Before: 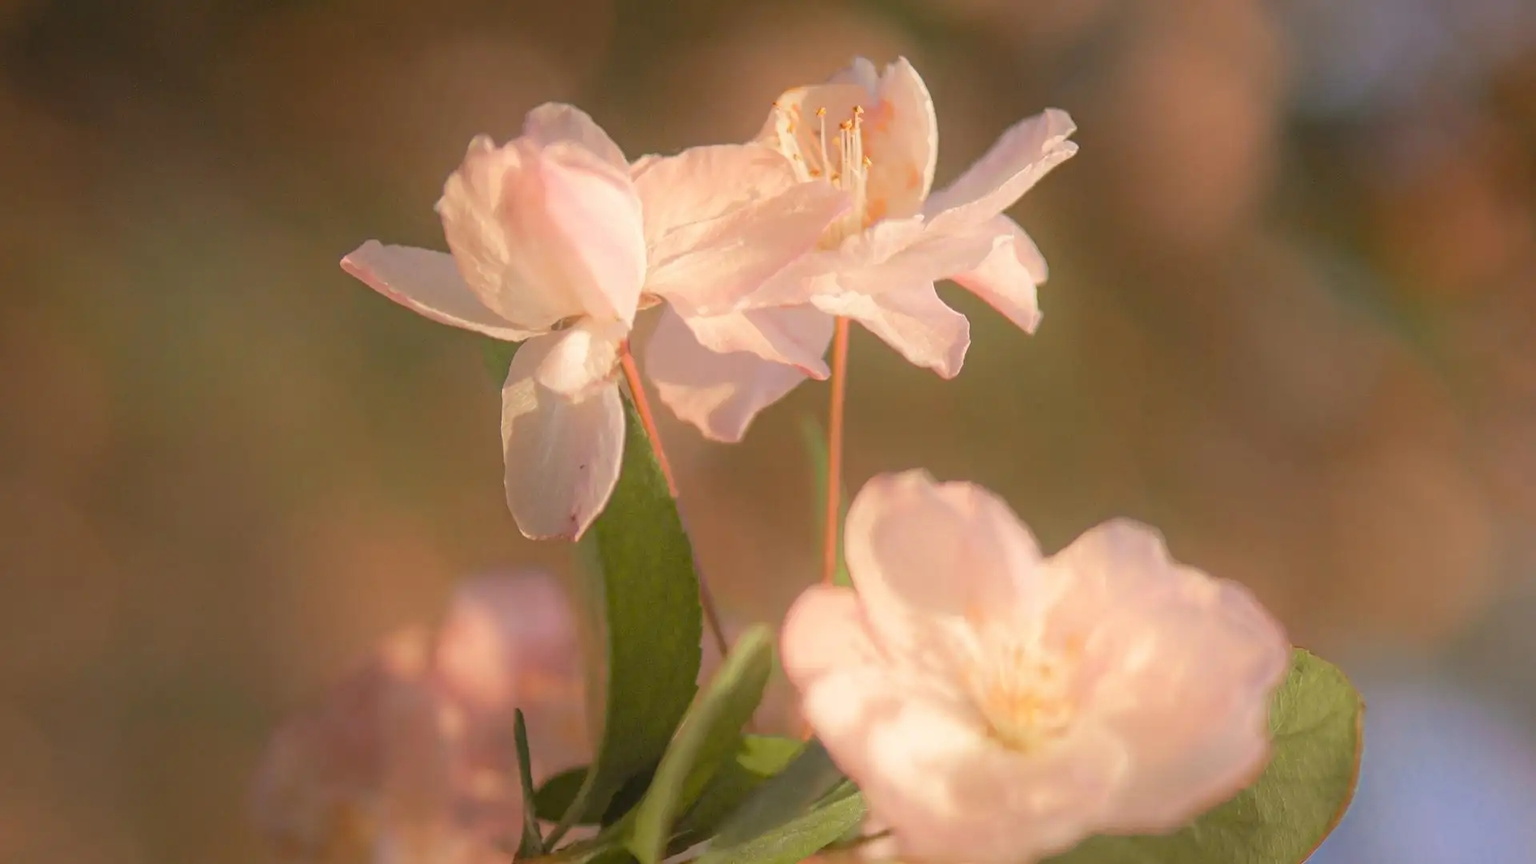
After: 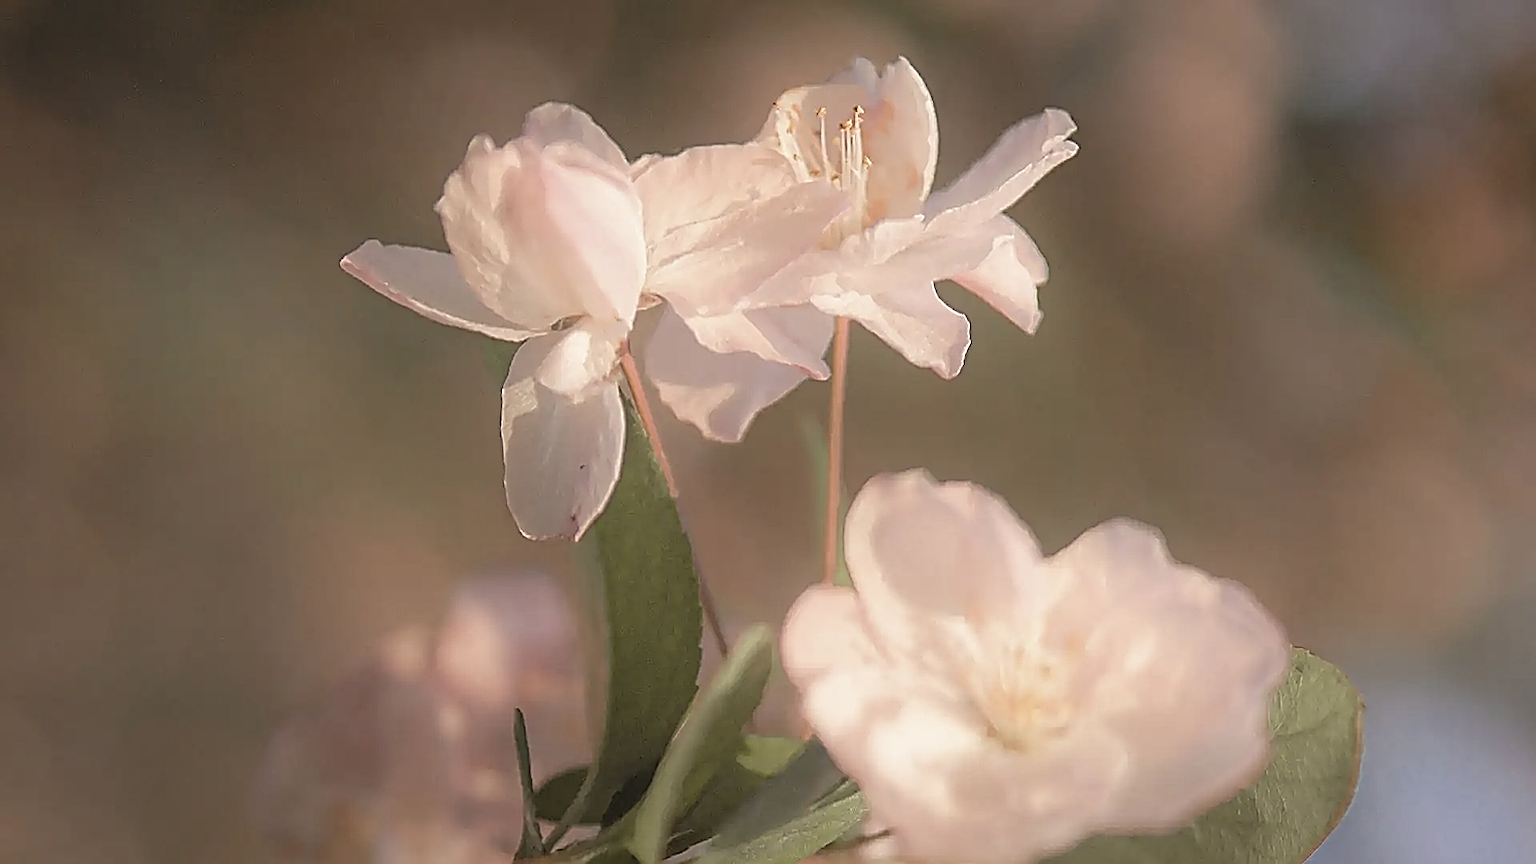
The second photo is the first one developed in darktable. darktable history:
tone equalizer: on, module defaults
color correction: highlights b* -0.041, saturation 0.569
sharpen: amount 1.996
